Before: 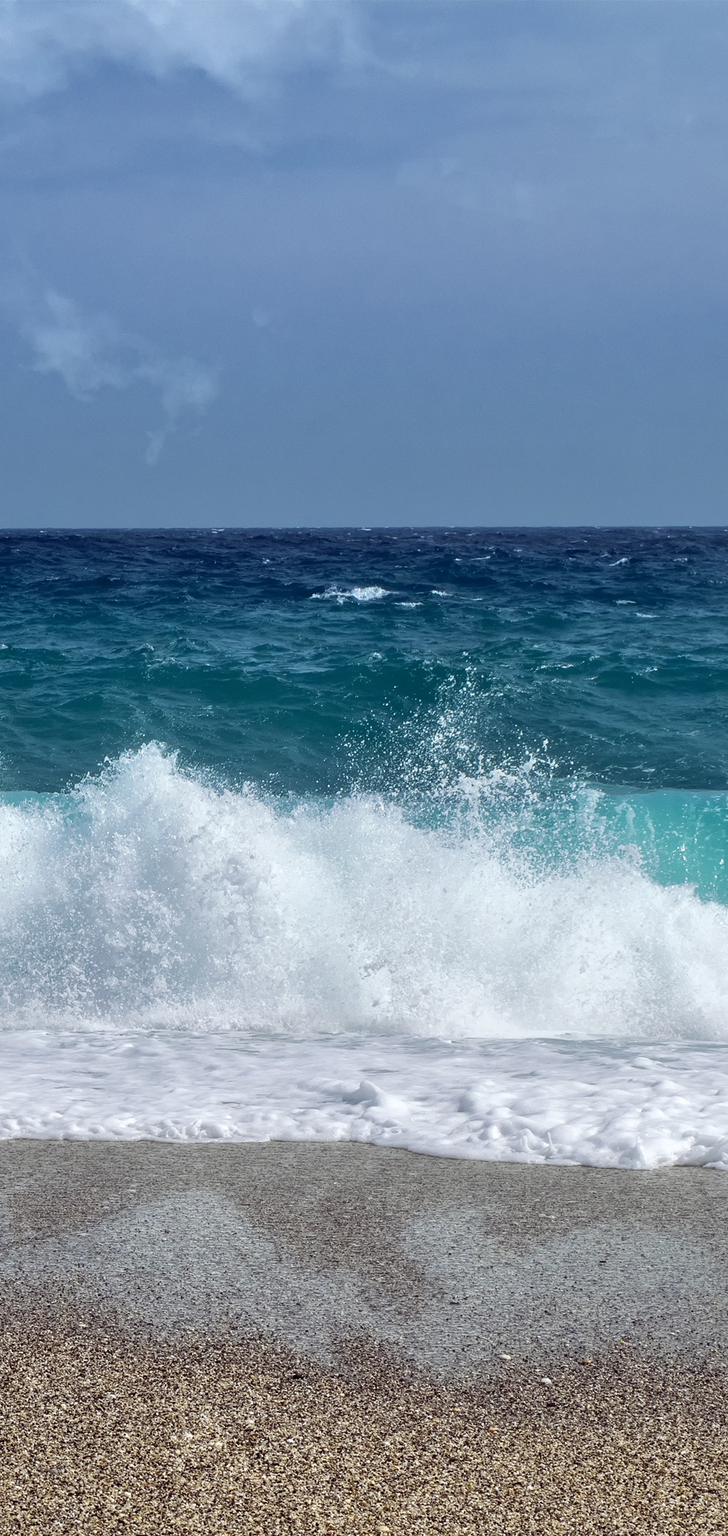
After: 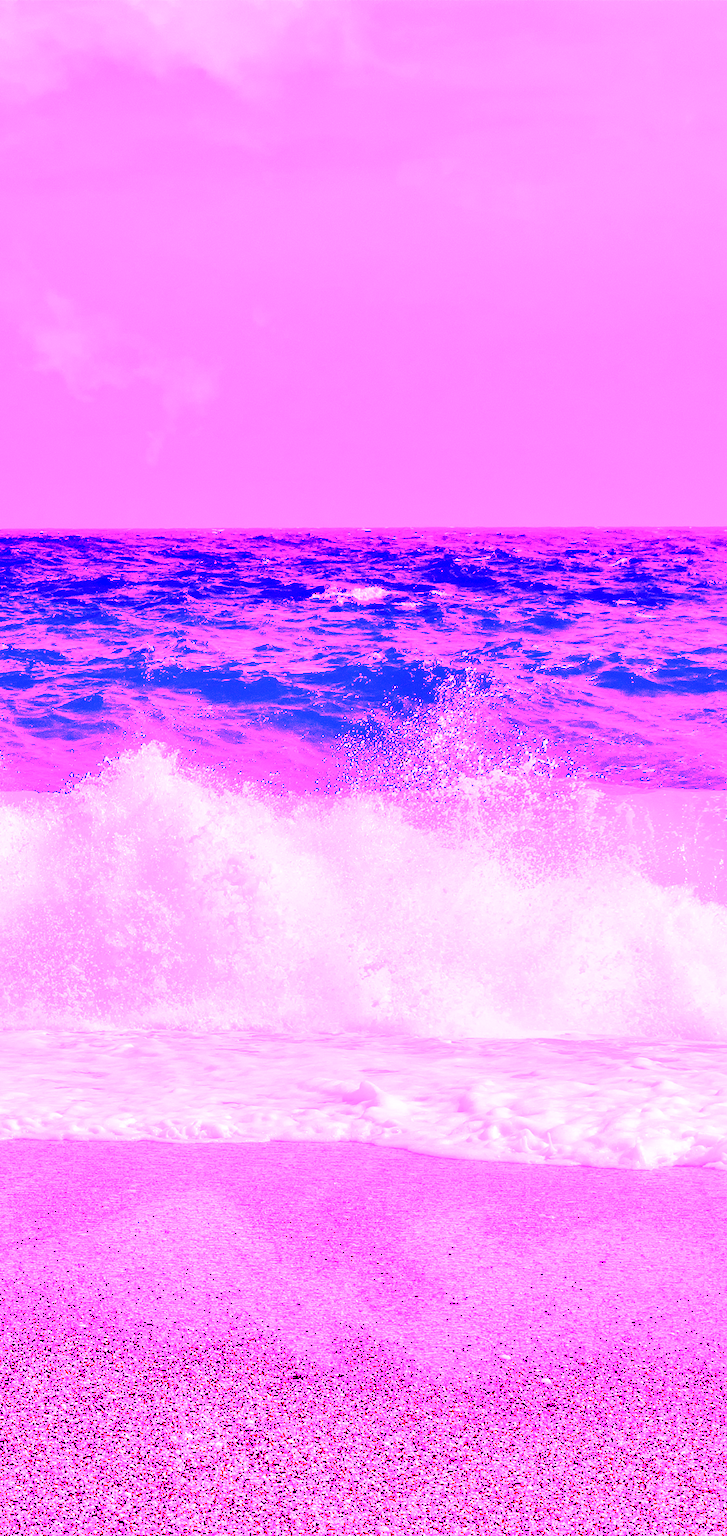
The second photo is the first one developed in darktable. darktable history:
white balance: red 8, blue 8
base curve: curves: ch0 [(0, 0) (0.073, 0.04) (0.157, 0.139) (0.492, 0.492) (0.758, 0.758) (1, 1)], preserve colors none
